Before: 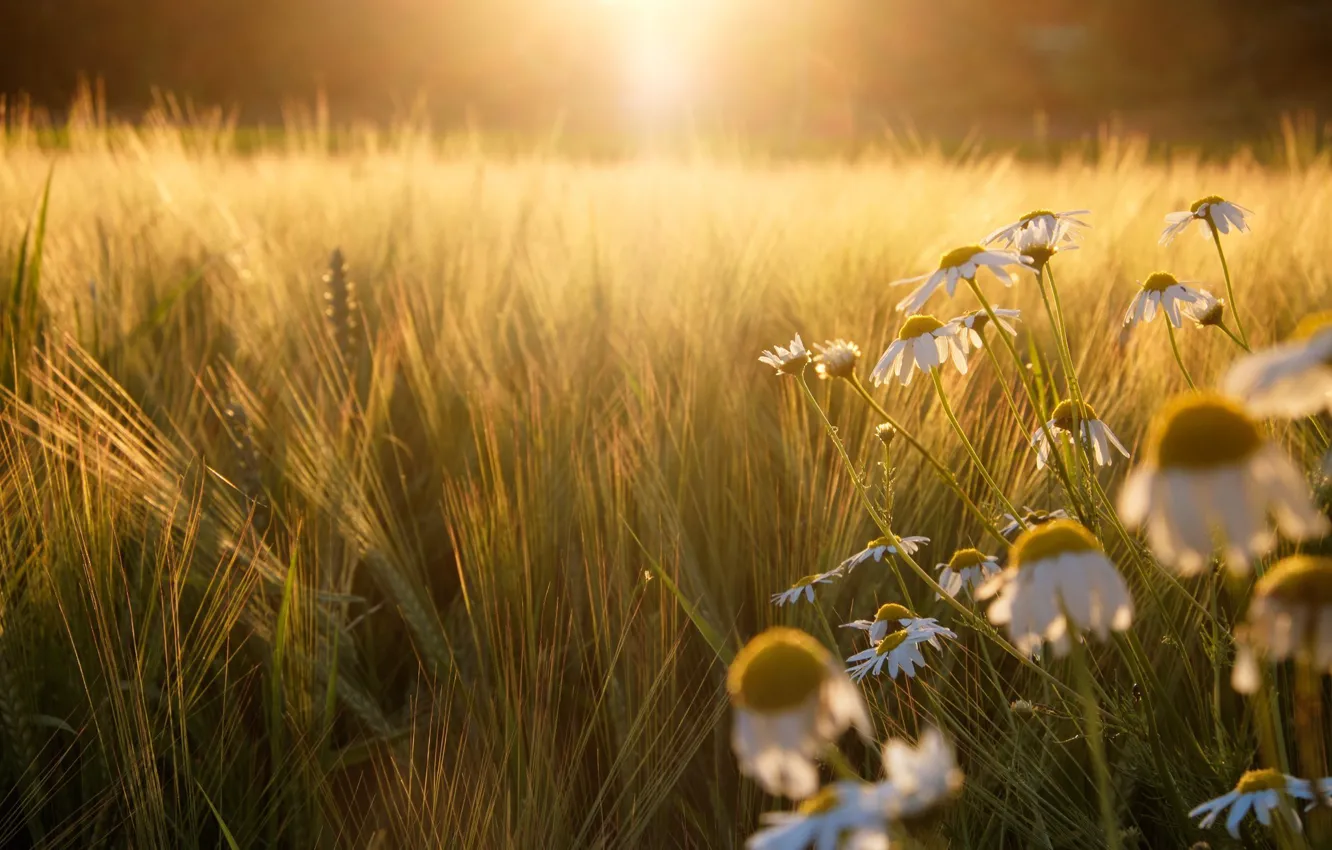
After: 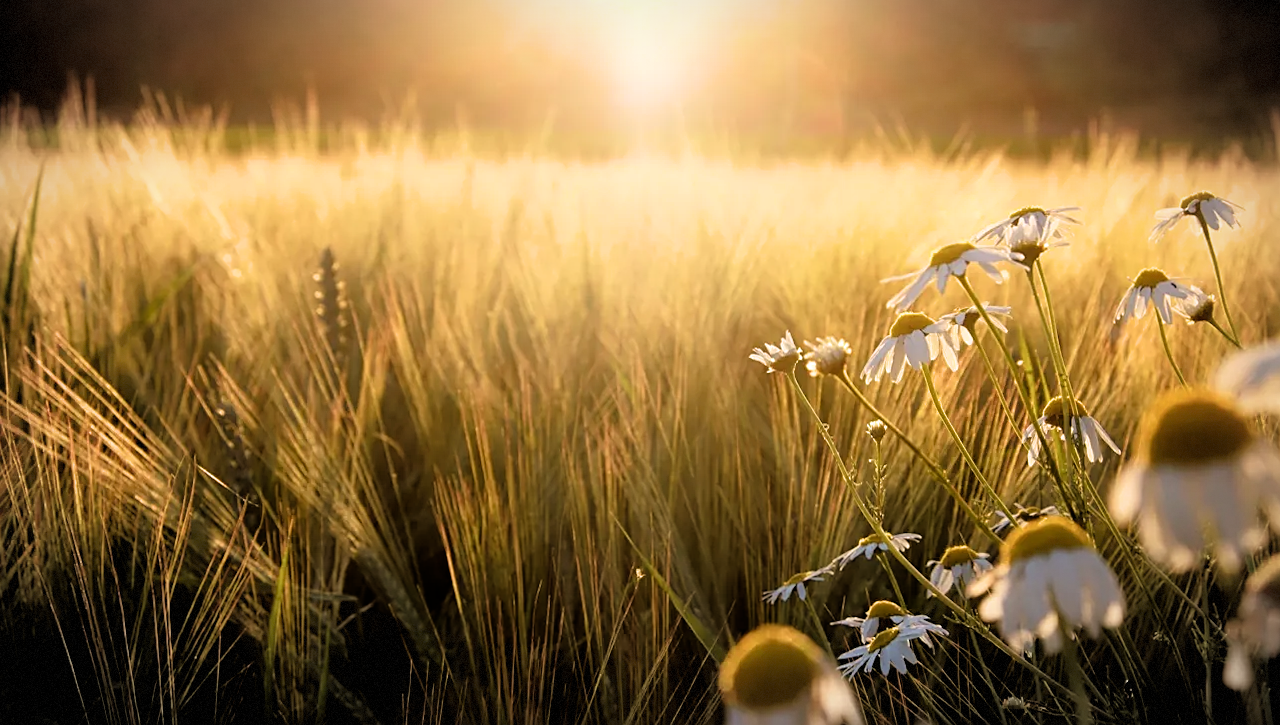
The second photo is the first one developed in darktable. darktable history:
crop and rotate: angle 0.179°, left 0.442%, right 2.969%, bottom 14.275%
sharpen: on, module defaults
filmic rgb: black relative exposure -3.68 EV, white relative exposure 2.75 EV, dynamic range scaling -5.02%, hardness 3.04, color science v6 (2022)
tone equalizer: on, module defaults
vignetting: fall-off radius 70.16%, automatic ratio true, dithering 8-bit output, unbound false
